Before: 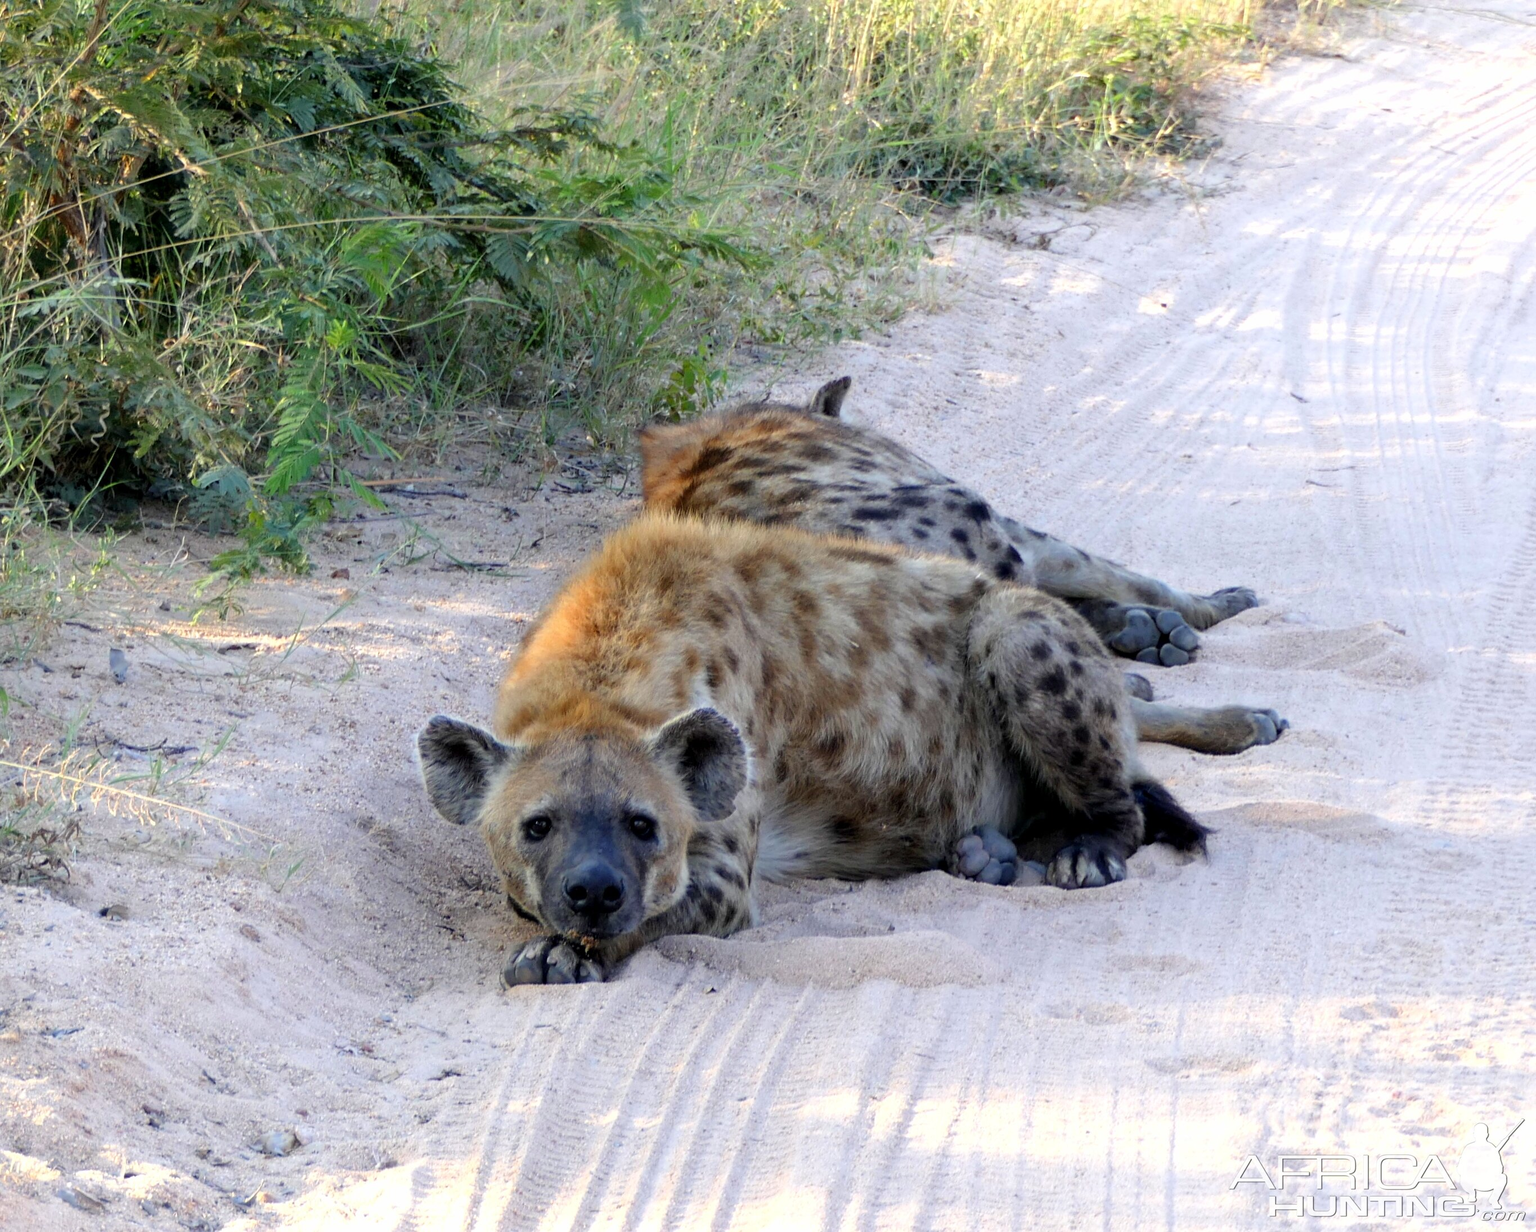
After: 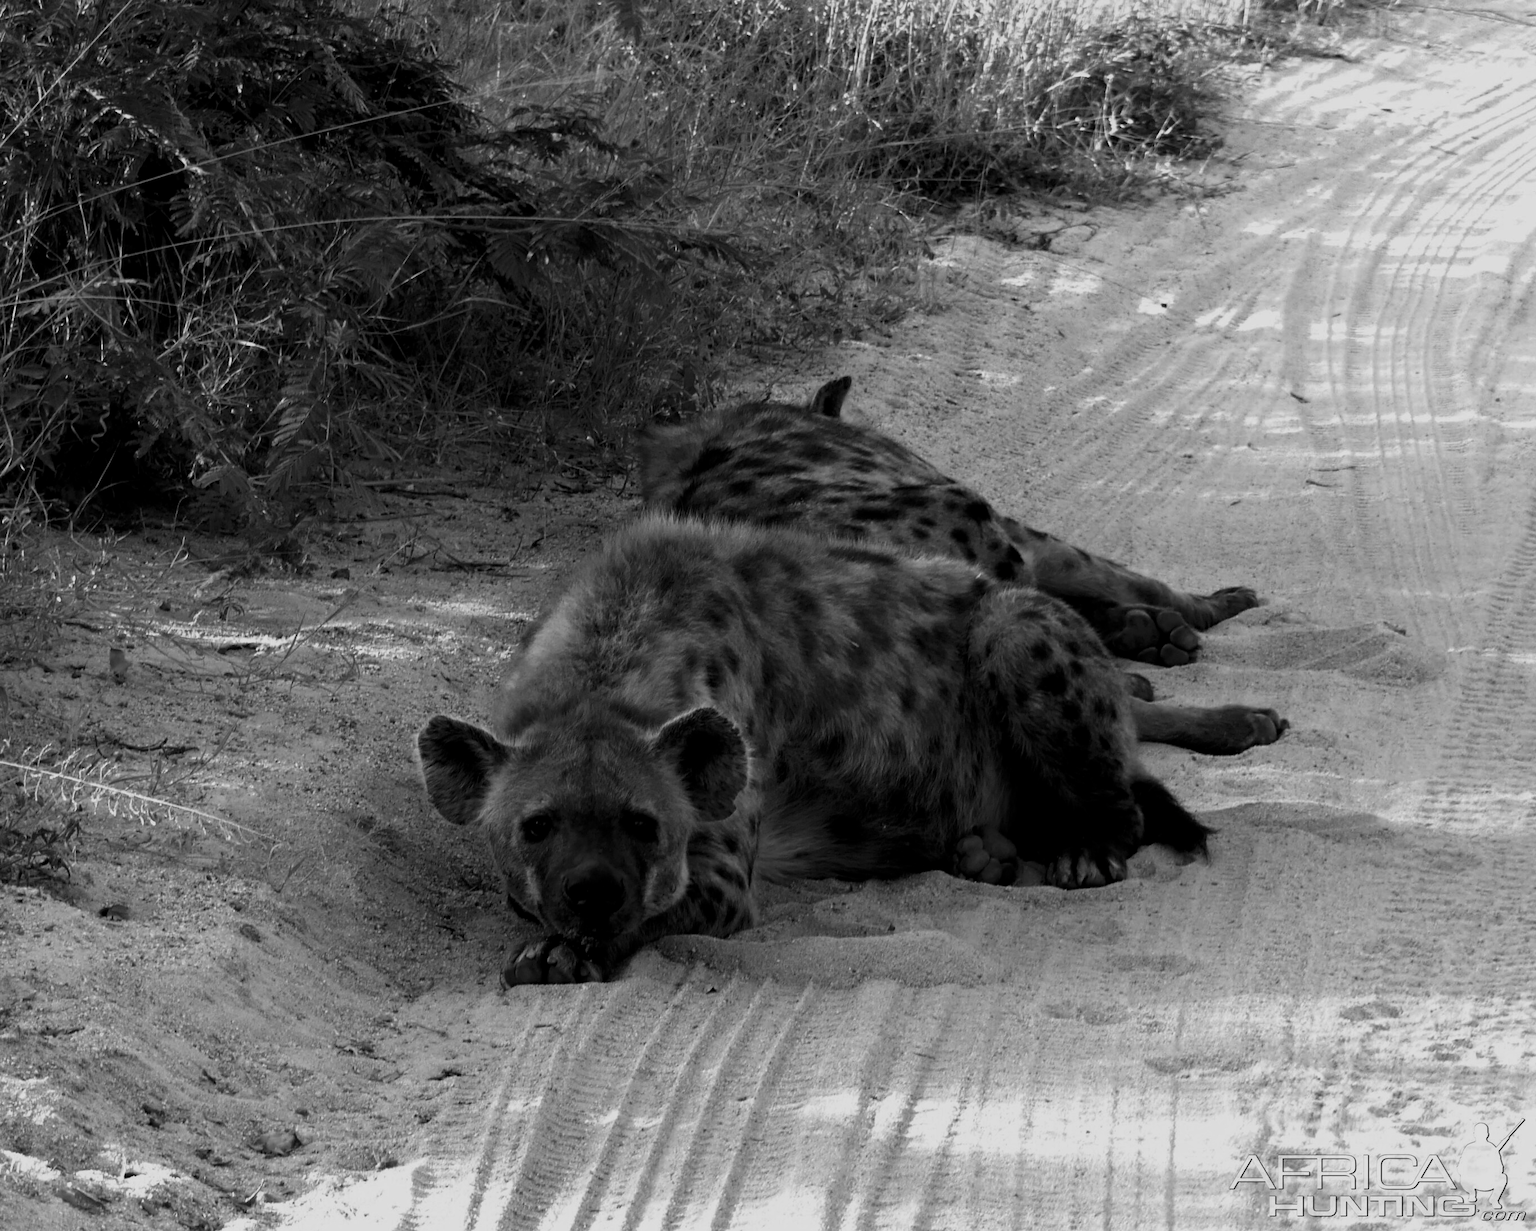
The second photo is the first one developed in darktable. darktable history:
exposure: black level correction 0.009, exposure -0.16 EV, compensate exposure bias true, compensate highlight preservation false
contrast brightness saturation: contrast -0.026, brightness -0.602, saturation -0.999
